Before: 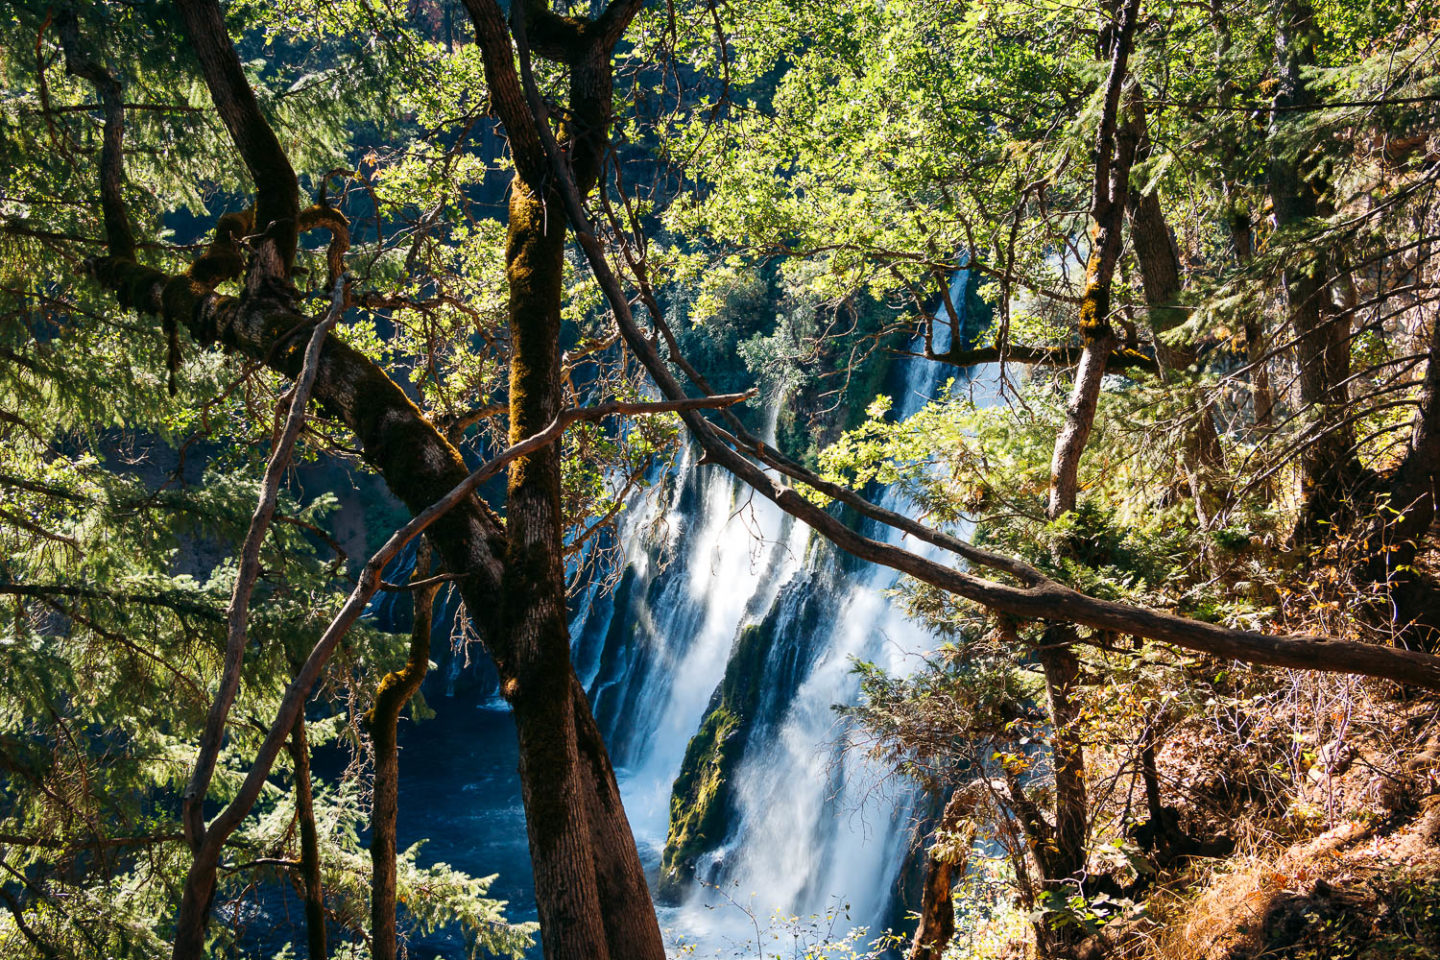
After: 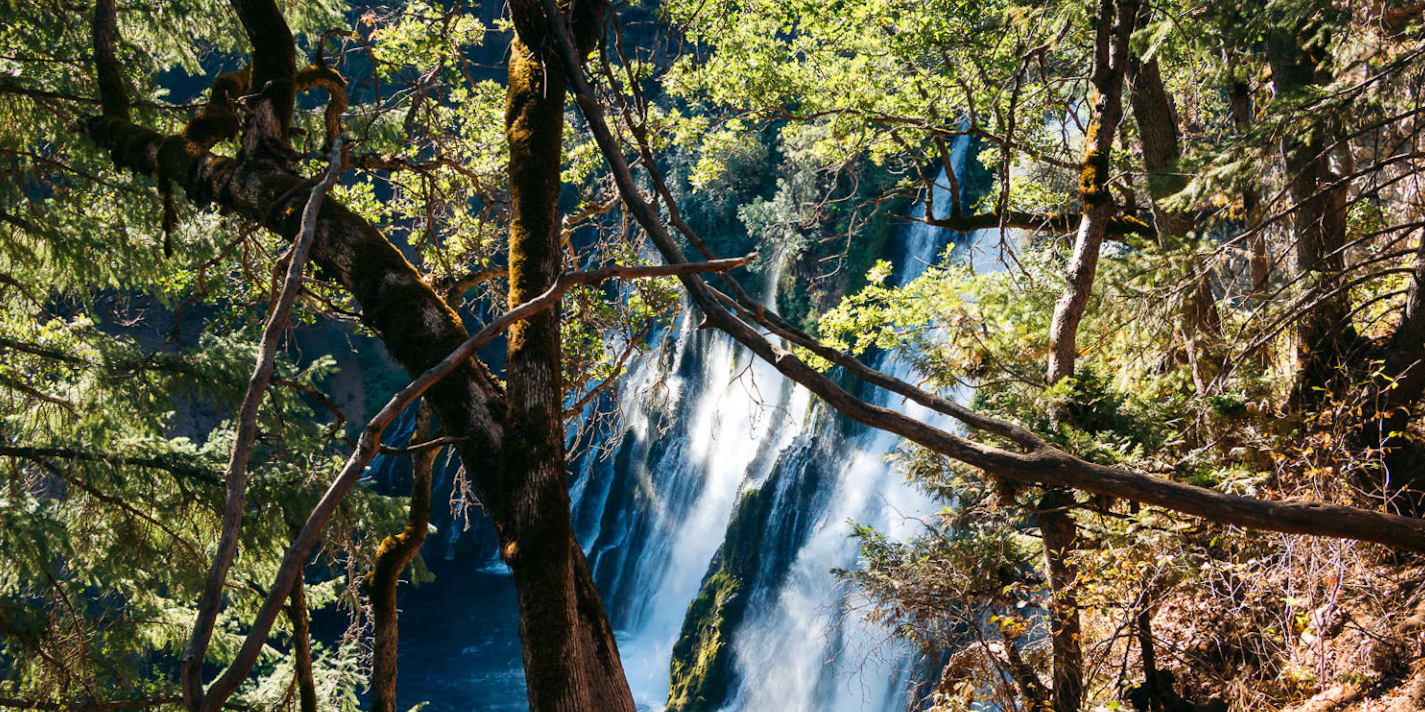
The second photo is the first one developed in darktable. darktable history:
crop: top 13.819%, bottom 11.169%
rotate and perspective: rotation 0.174°, lens shift (vertical) 0.013, lens shift (horizontal) 0.019, shear 0.001, automatic cropping original format, crop left 0.007, crop right 0.991, crop top 0.016, crop bottom 0.997
